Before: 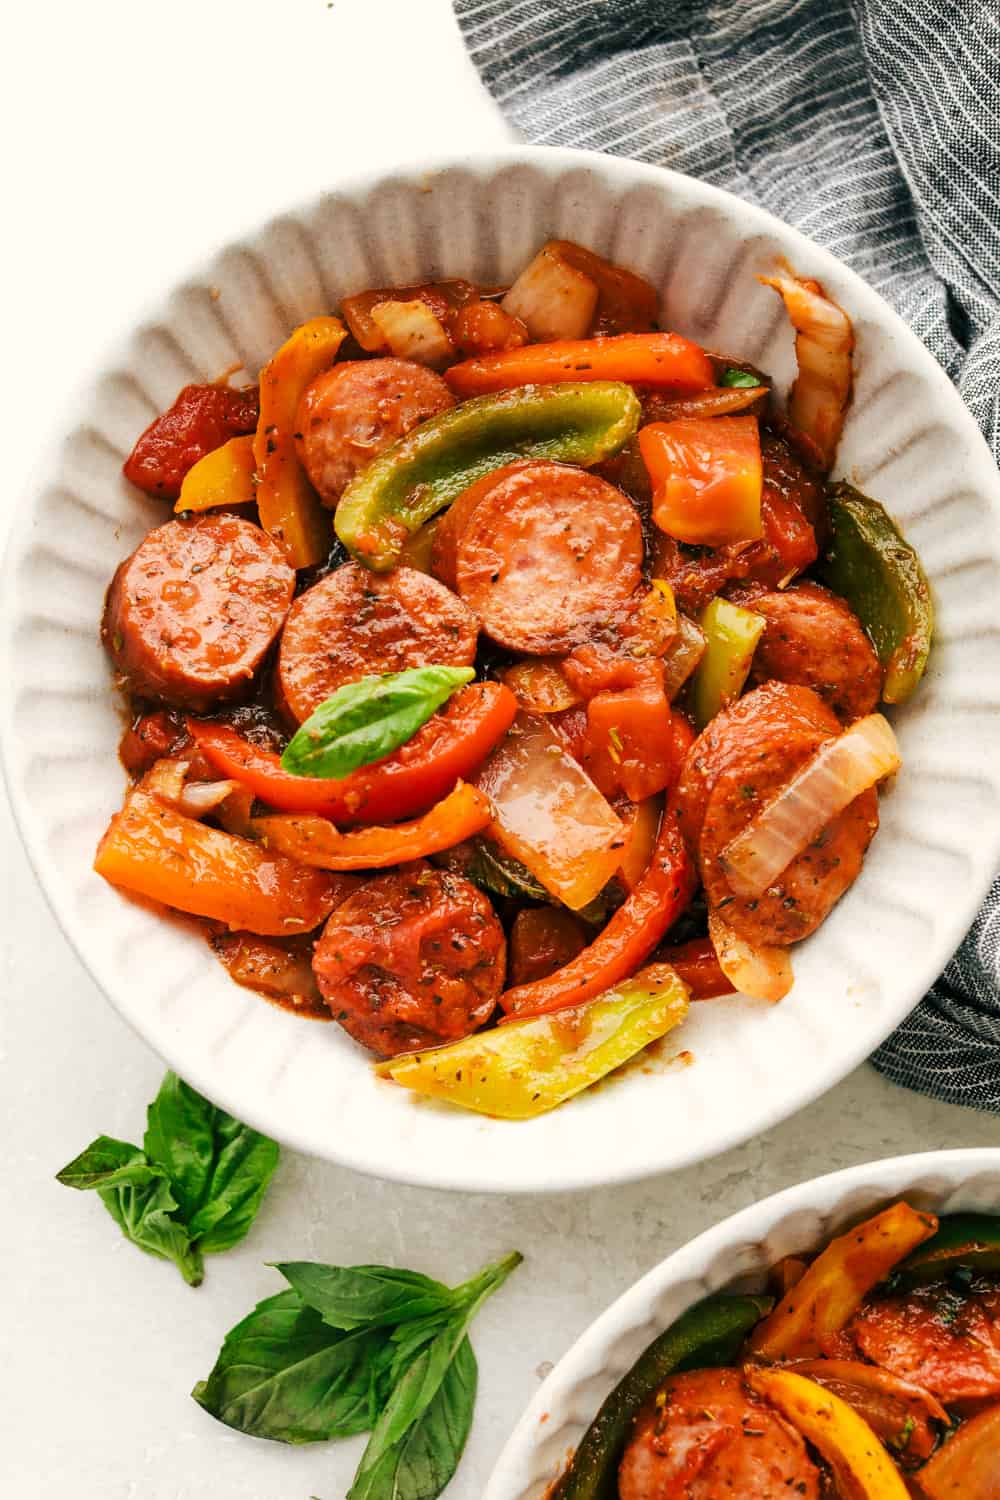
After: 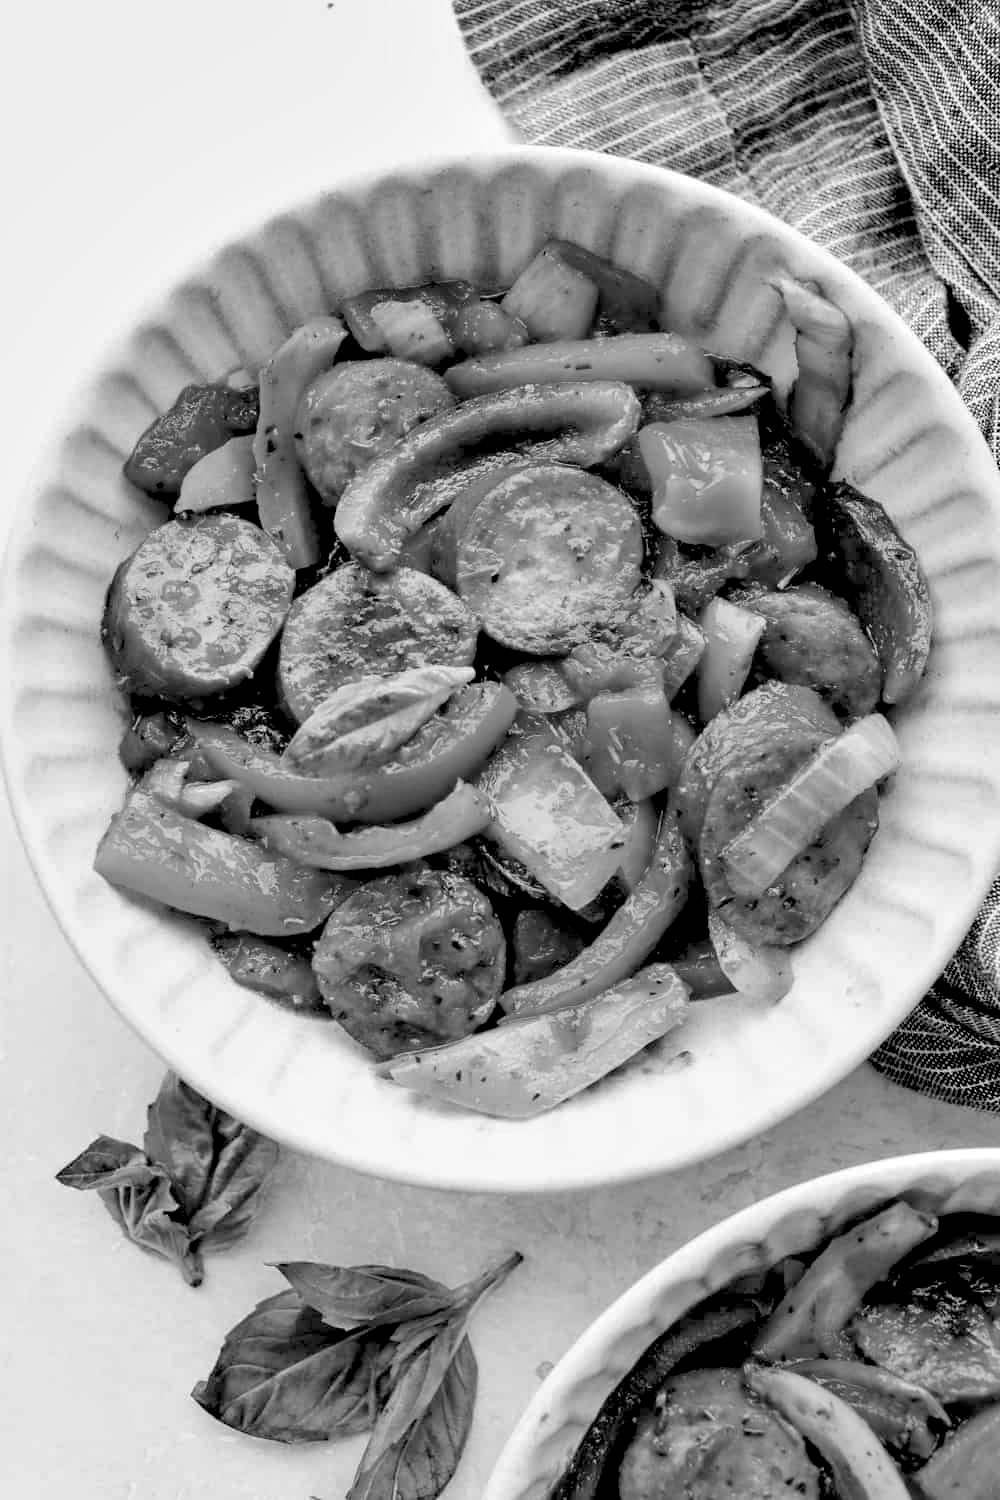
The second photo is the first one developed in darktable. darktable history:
contrast equalizer: y [[0.546, 0.552, 0.554, 0.554, 0.552, 0.546], [0.5 ×6], [0.5 ×6], [0 ×6], [0 ×6]]
monochrome: on, module defaults
tone equalizer: -8 EV 0.25 EV, -7 EV 0.417 EV, -6 EV 0.417 EV, -5 EV 0.25 EV, -3 EV -0.25 EV, -2 EV -0.417 EV, -1 EV -0.417 EV, +0 EV -0.25 EV, edges refinement/feathering 500, mask exposure compensation -1.57 EV, preserve details guided filter
rgb levels: levels [[0.013, 0.434, 0.89], [0, 0.5, 1], [0, 0.5, 1]]
